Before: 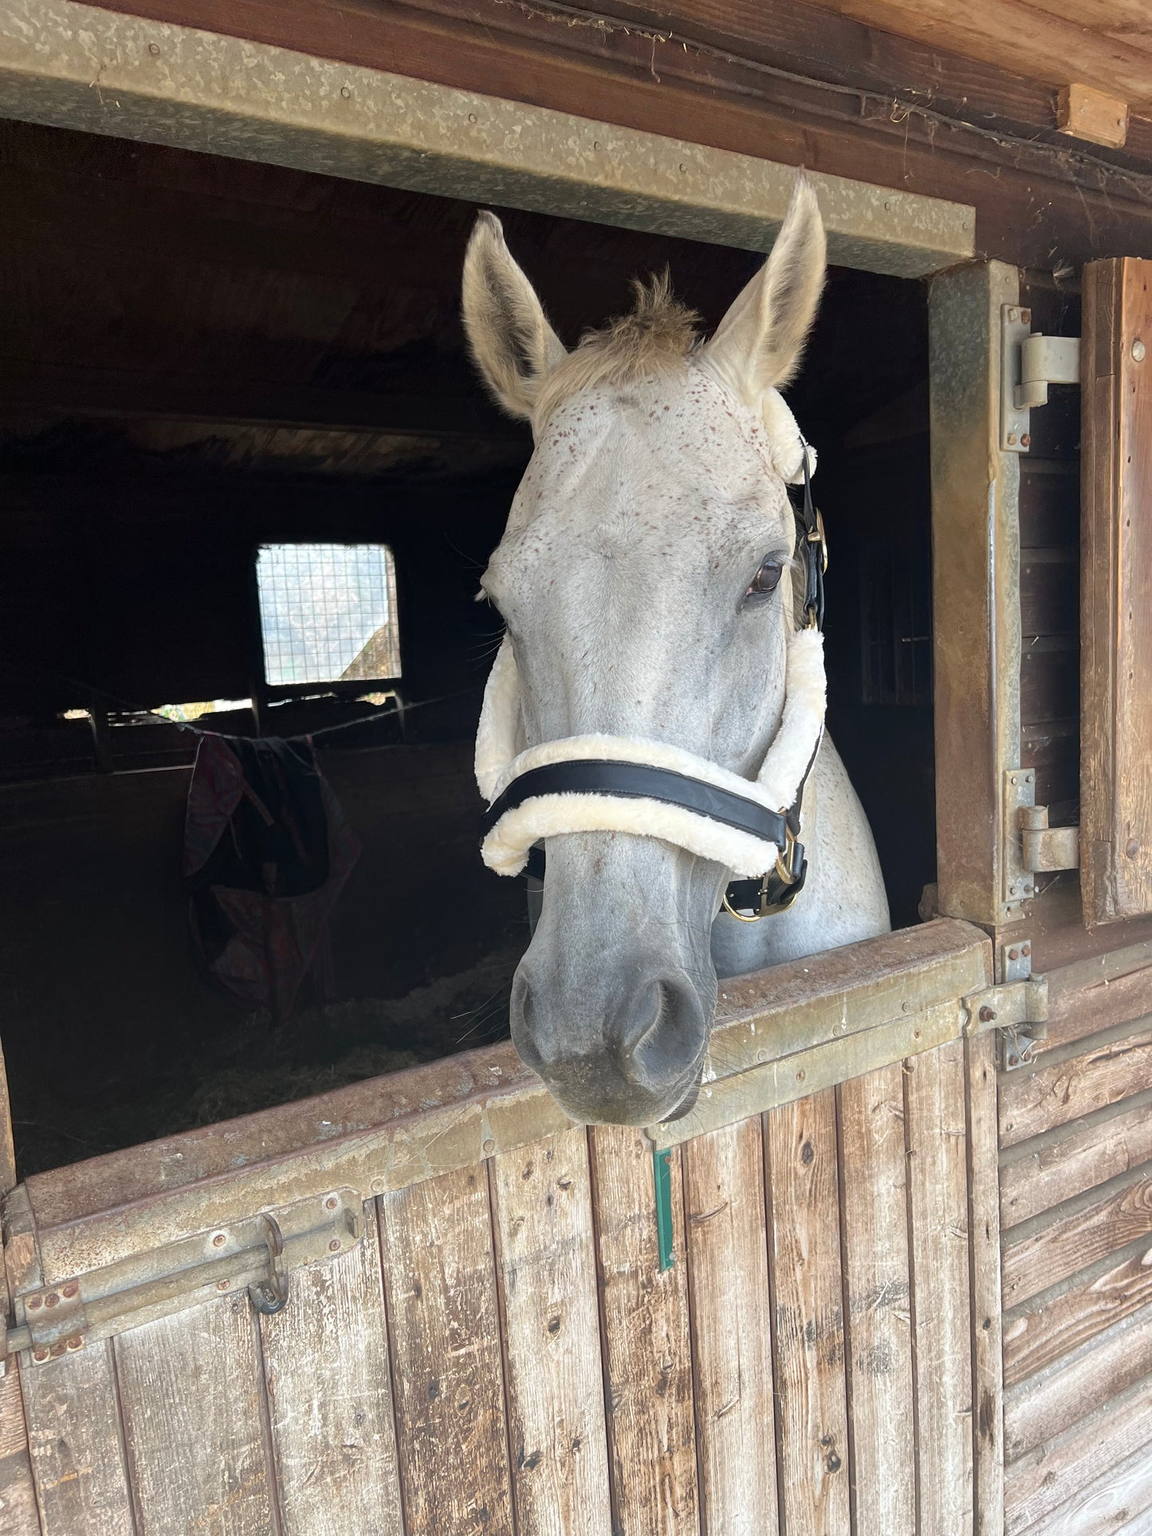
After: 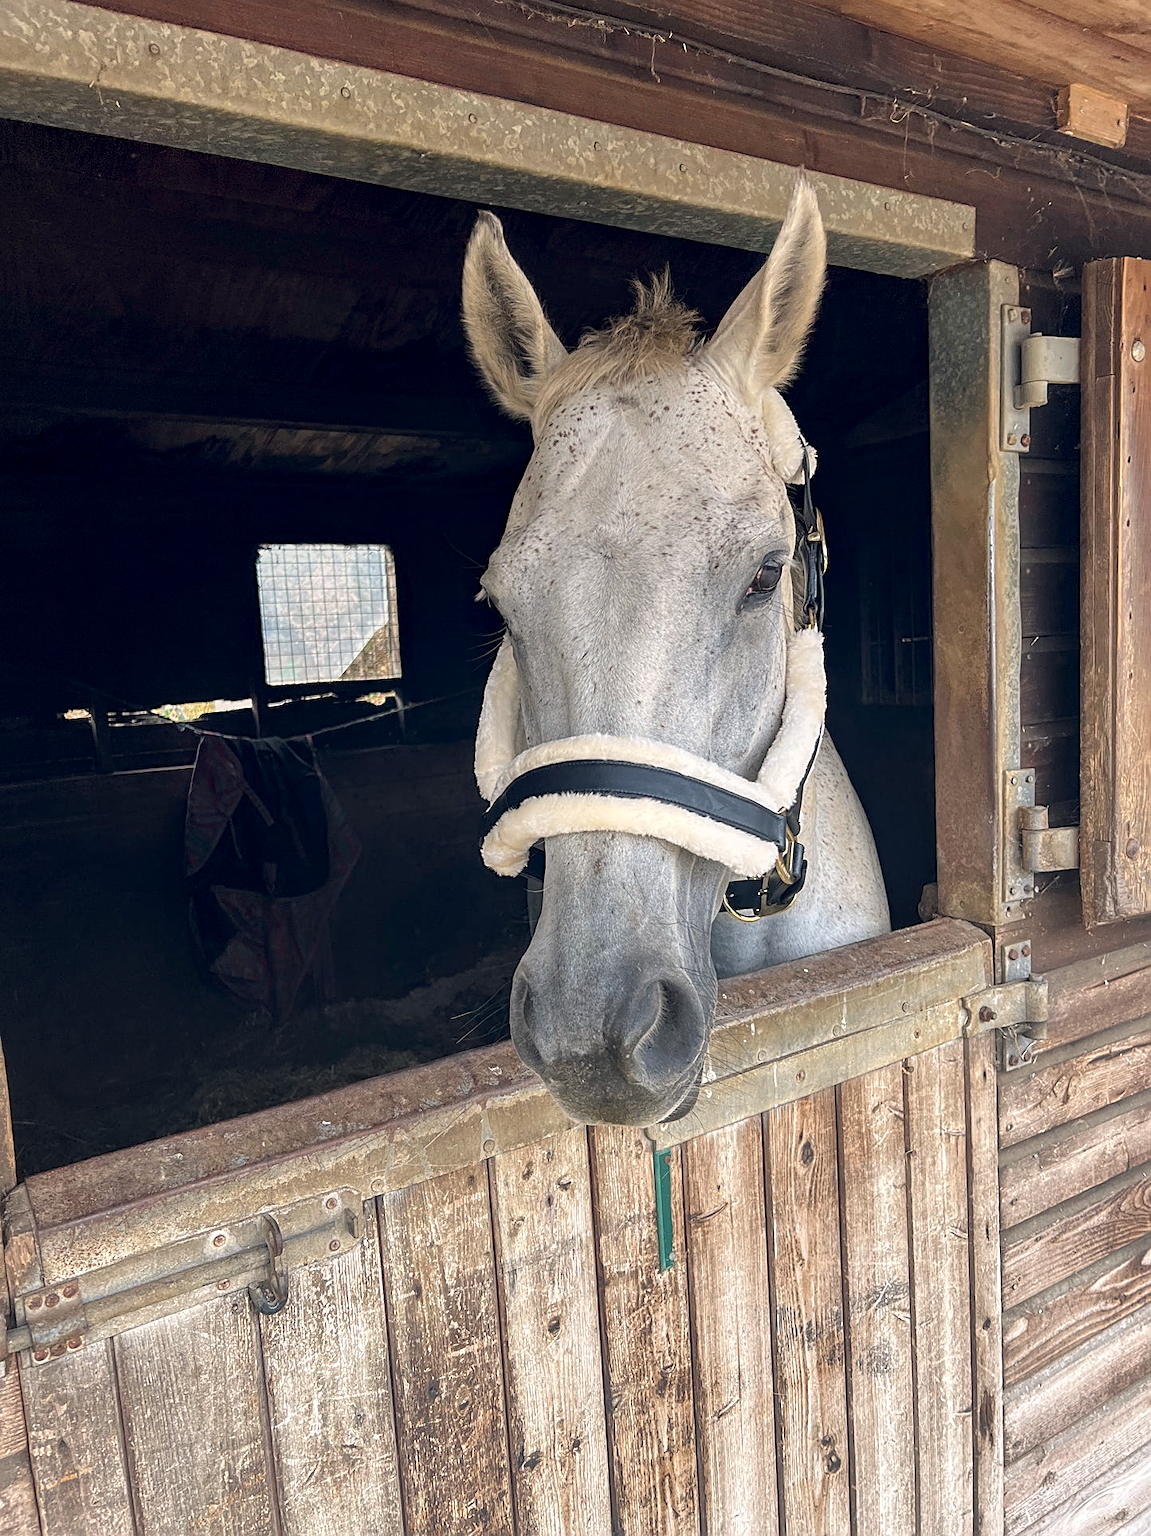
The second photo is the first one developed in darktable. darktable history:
color balance rgb: shadows lift › hue 87.51°, highlights gain › chroma 1.62%, highlights gain › hue 55.1°, global offset › chroma 0.1%, global offset › hue 253.66°, linear chroma grading › global chroma 0.5%
local contrast: shadows 94%
sharpen: on, module defaults
